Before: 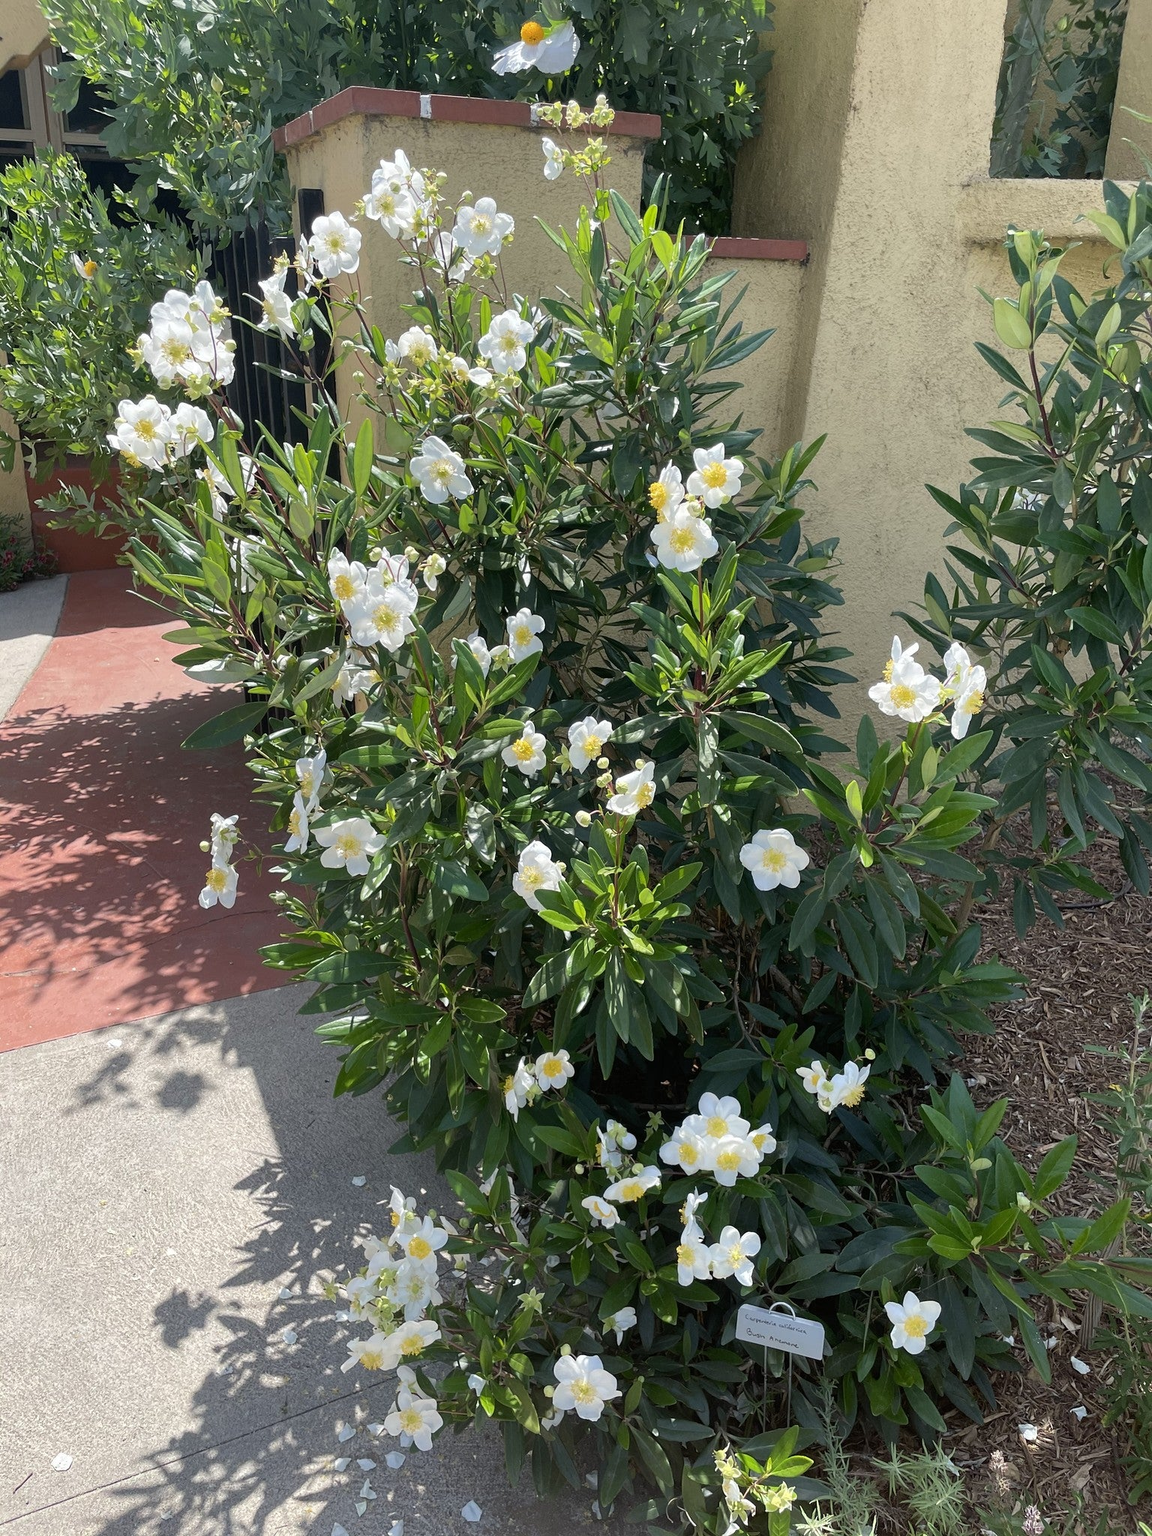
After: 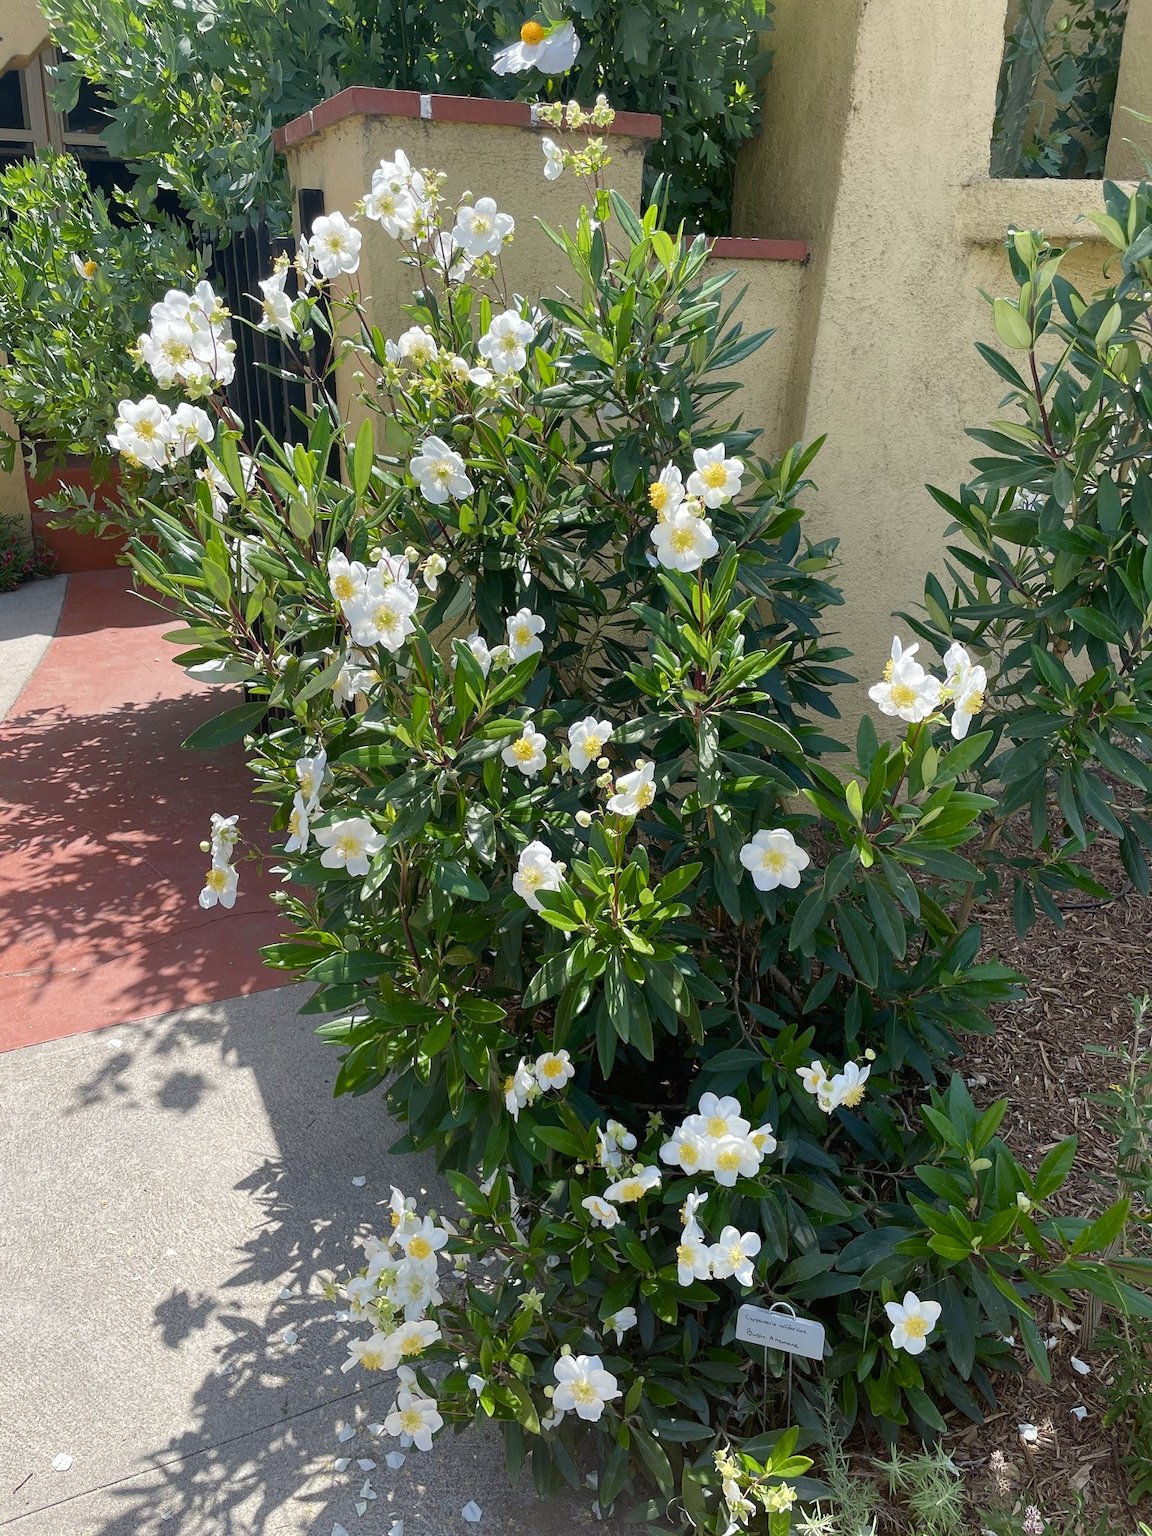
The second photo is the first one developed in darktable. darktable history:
tone equalizer: on, module defaults
color balance rgb: perceptual saturation grading › global saturation 20%, perceptual saturation grading › highlights -25%, perceptual saturation grading › shadows 25%
white balance: emerald 1
